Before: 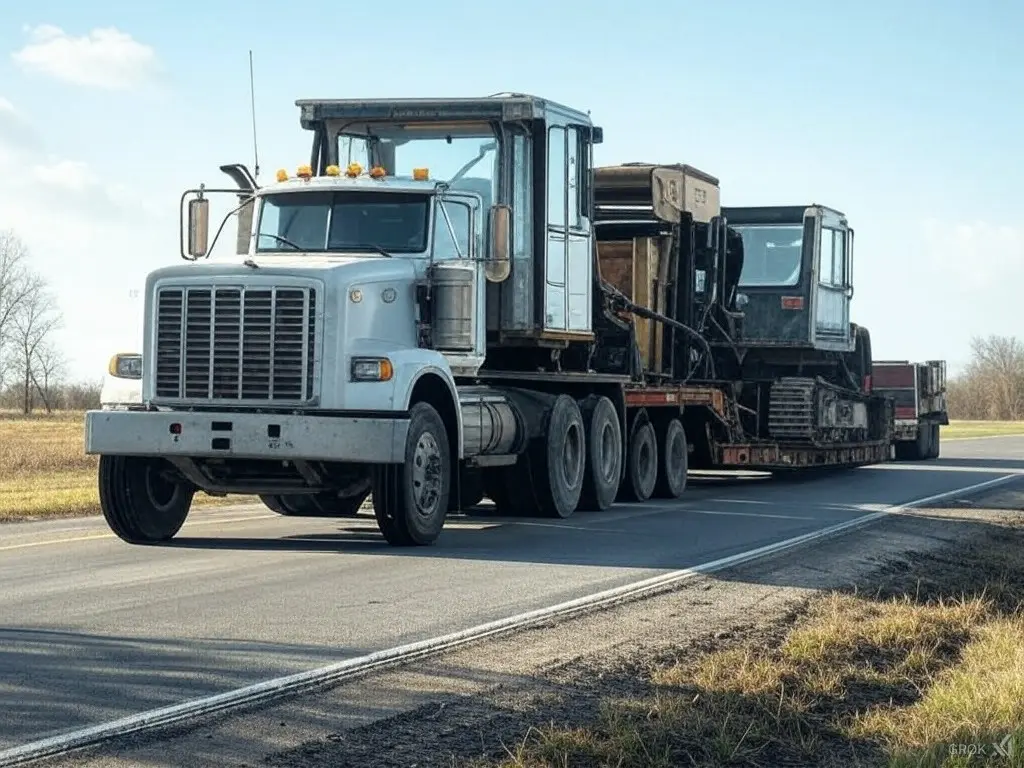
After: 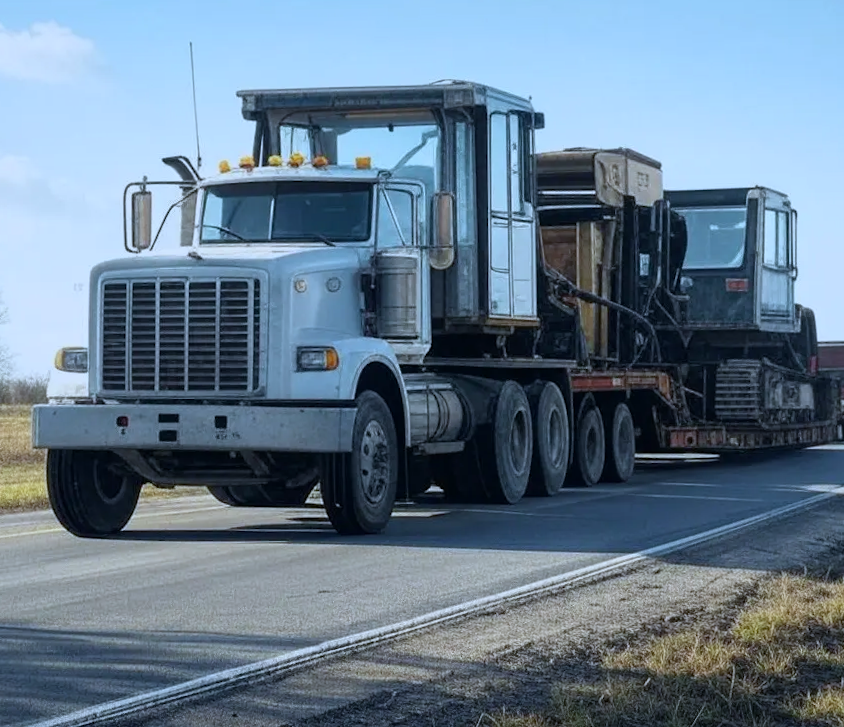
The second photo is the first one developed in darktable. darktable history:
shadows and highlights: radius 121.13, shadows 21.4, white point adjustment -9.72, highlights -14.39, soften with gaussian
crop and rotate: angle 1°, left 4.281%, top 0.642%, right 11.383%, bottom 2.486%
white balance: red 0.926, green 1.003, blue 1.133
